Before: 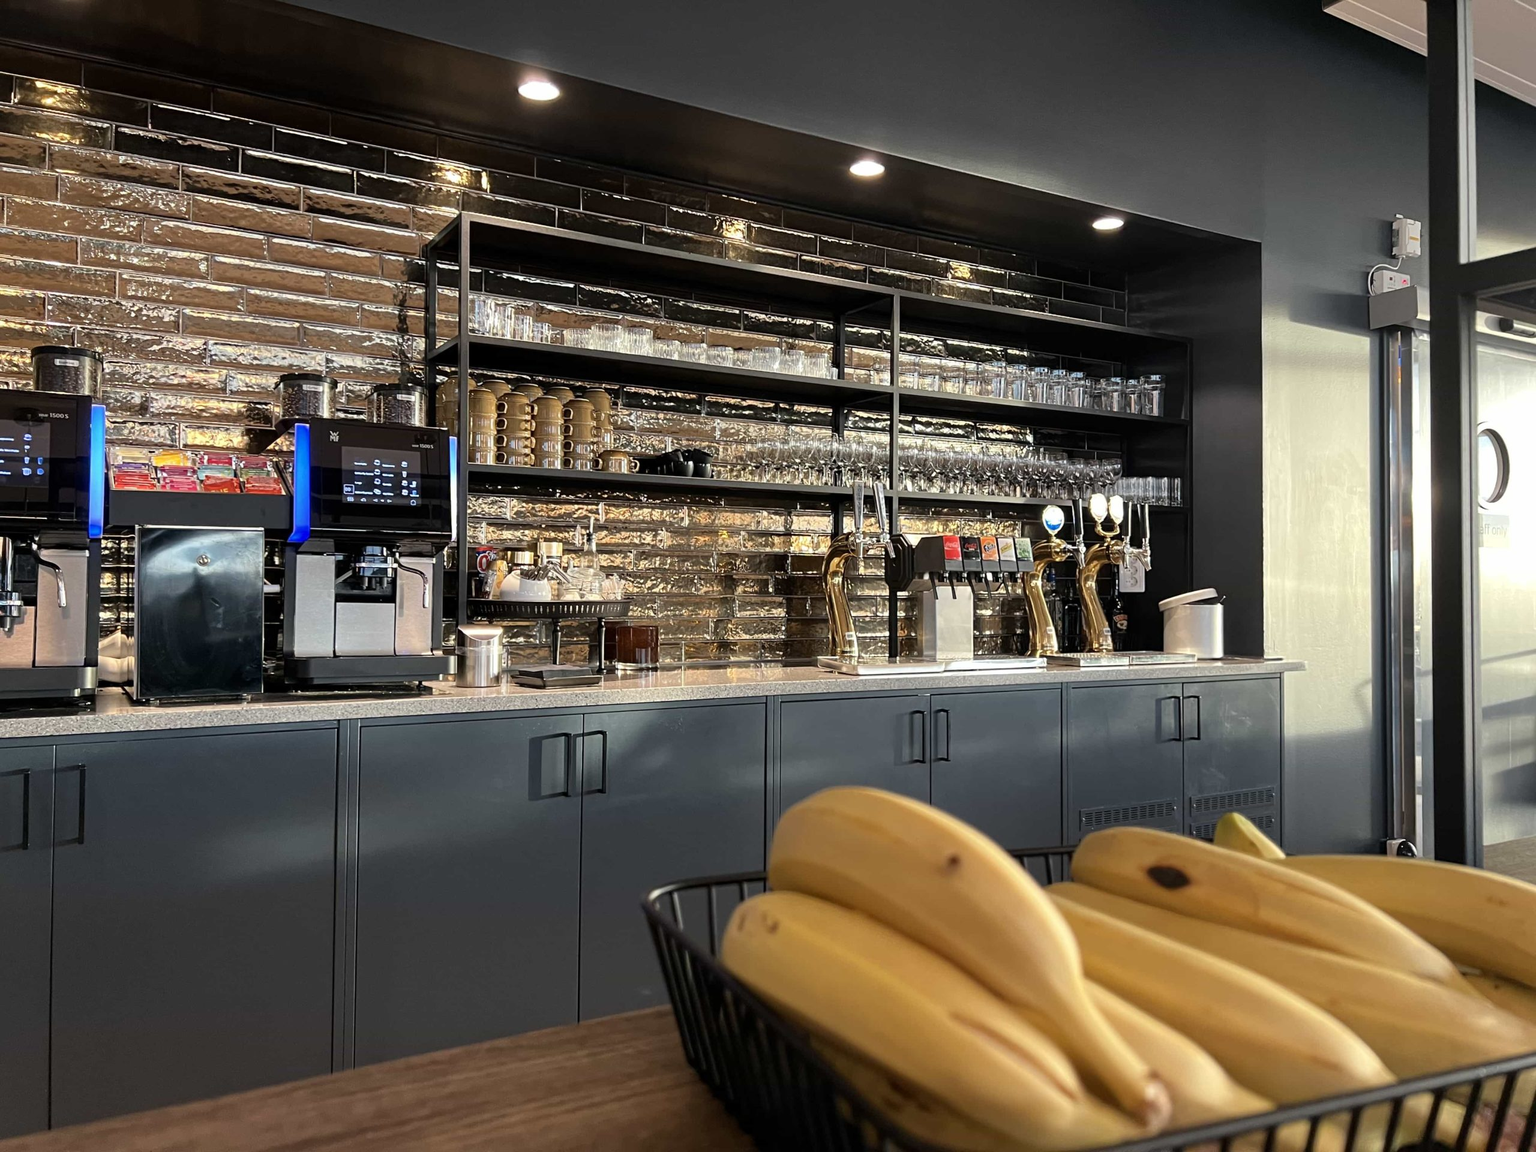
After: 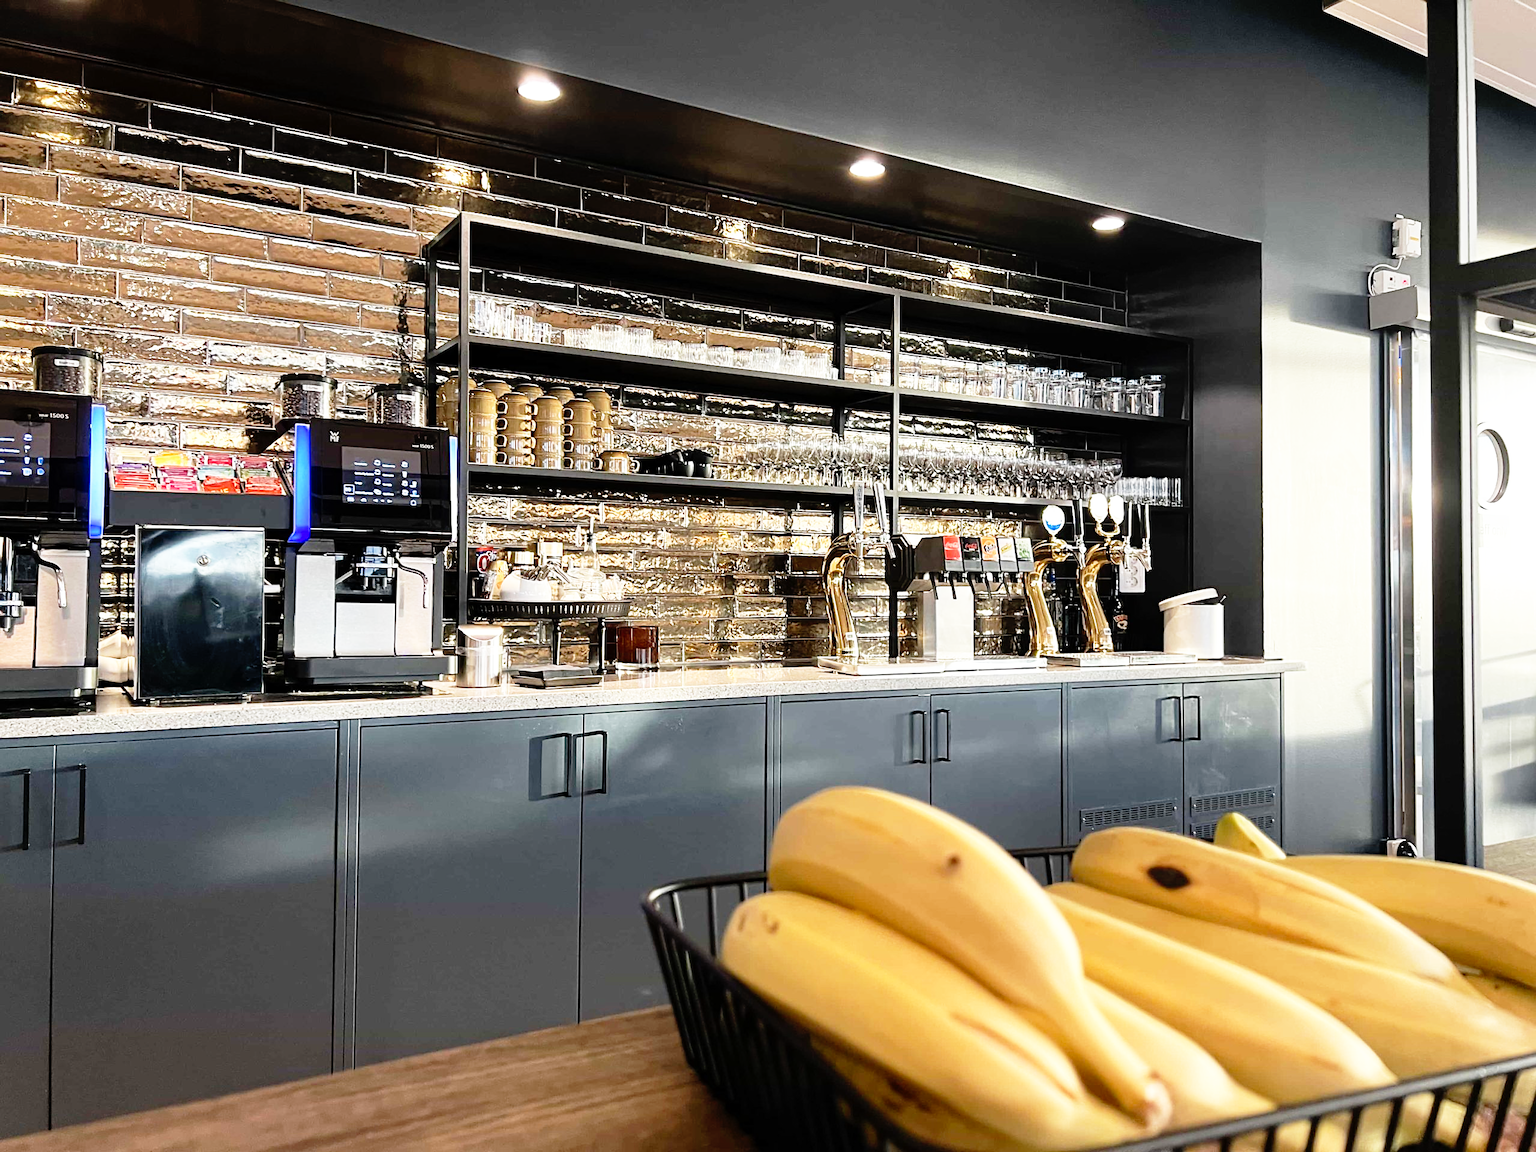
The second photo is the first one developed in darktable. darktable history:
sharpen: radius 1.822, amount 0.391, threshold 1.601
base curve: curves: ch0 [(0, 0) (0.012, 0.01) (0.073, 0.168) (0.31, 0.711) (0.645, 0.957) (1, 1)], preserve colors none
